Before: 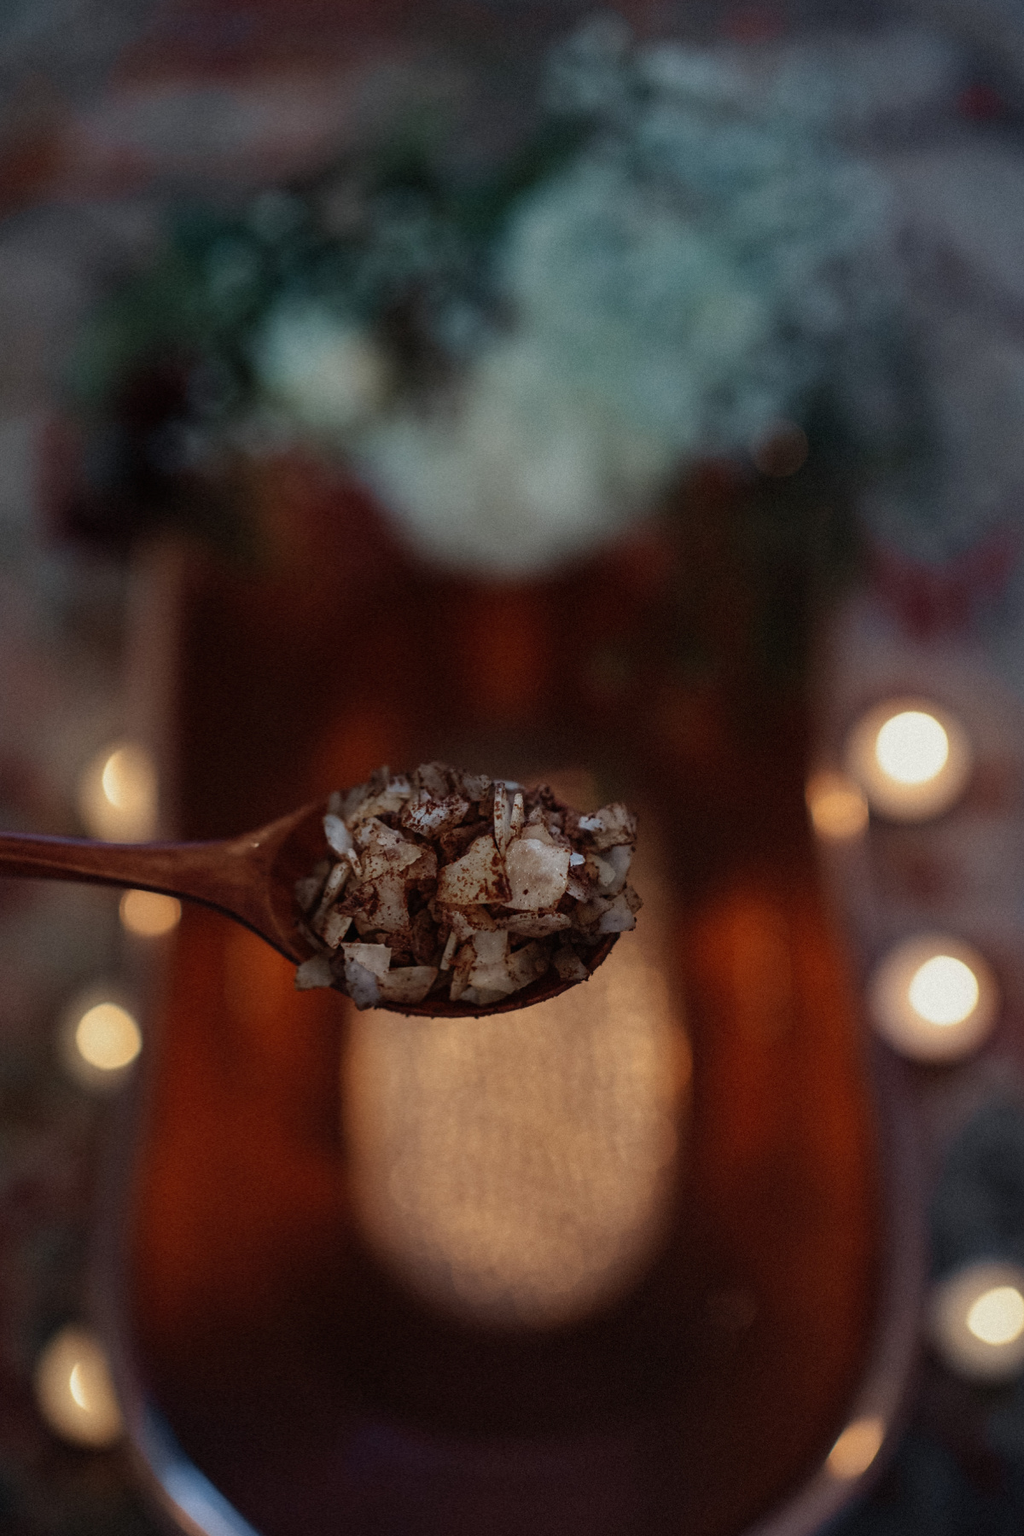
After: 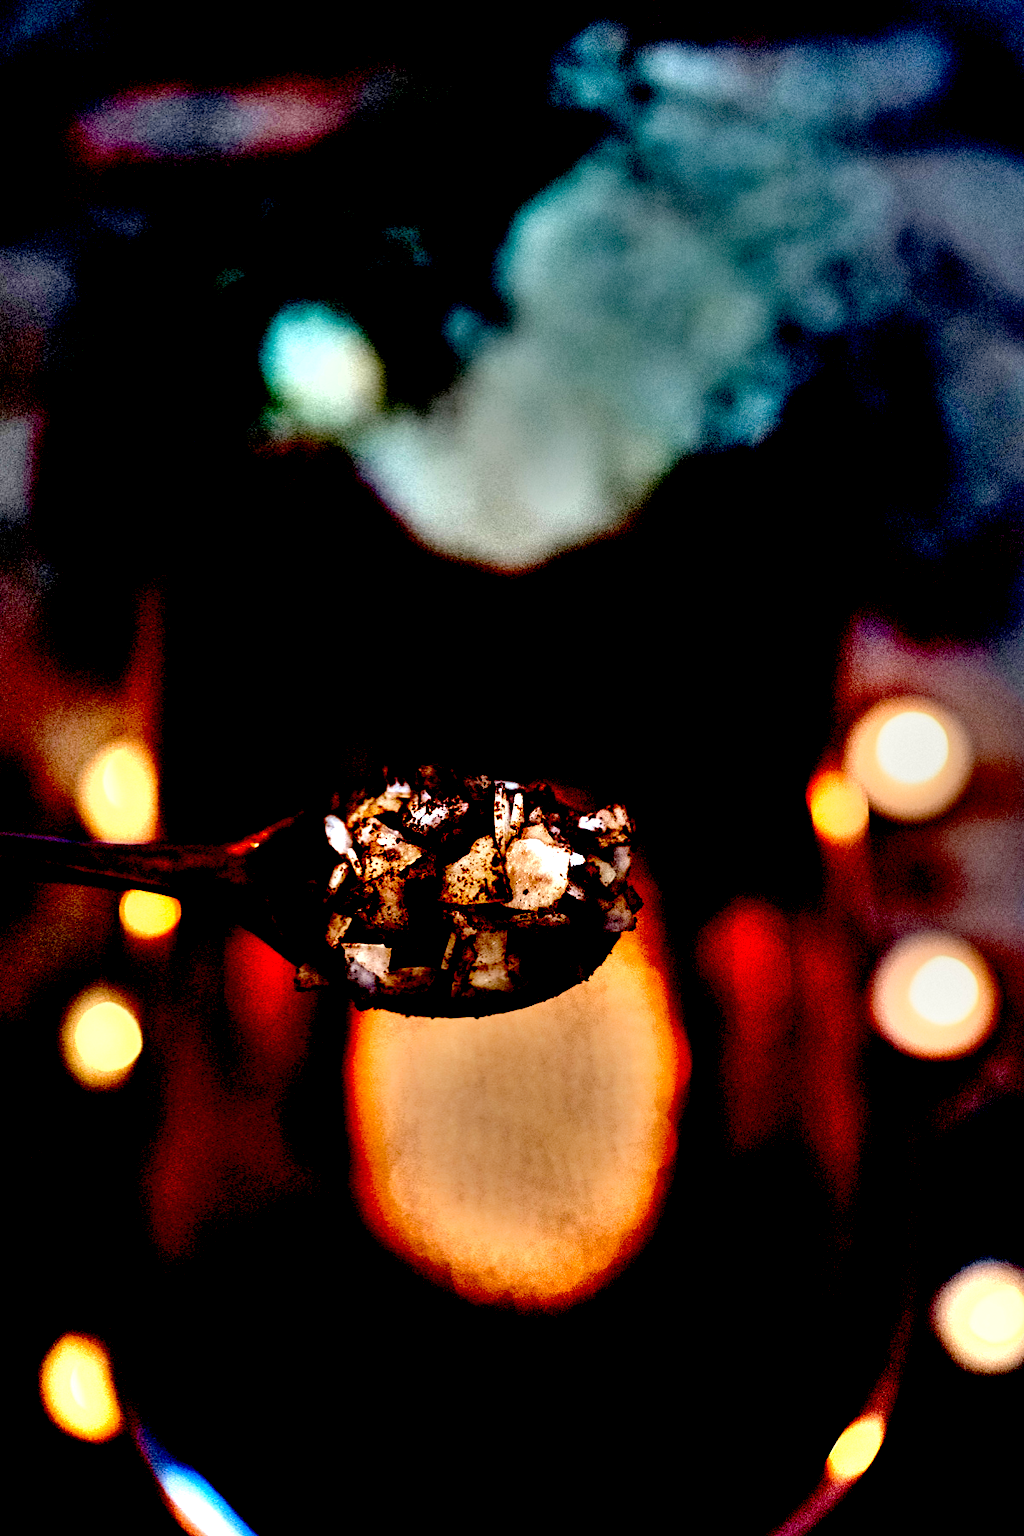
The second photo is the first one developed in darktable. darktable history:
shadows and highlights: radius 102.42, shadows 50.63, highlights -64.3, highlights color adjustment 31.34%, soften with gaussian
exposure: black level correction 0.055, exposure -0.032 EV, compensate highlight preservation false
